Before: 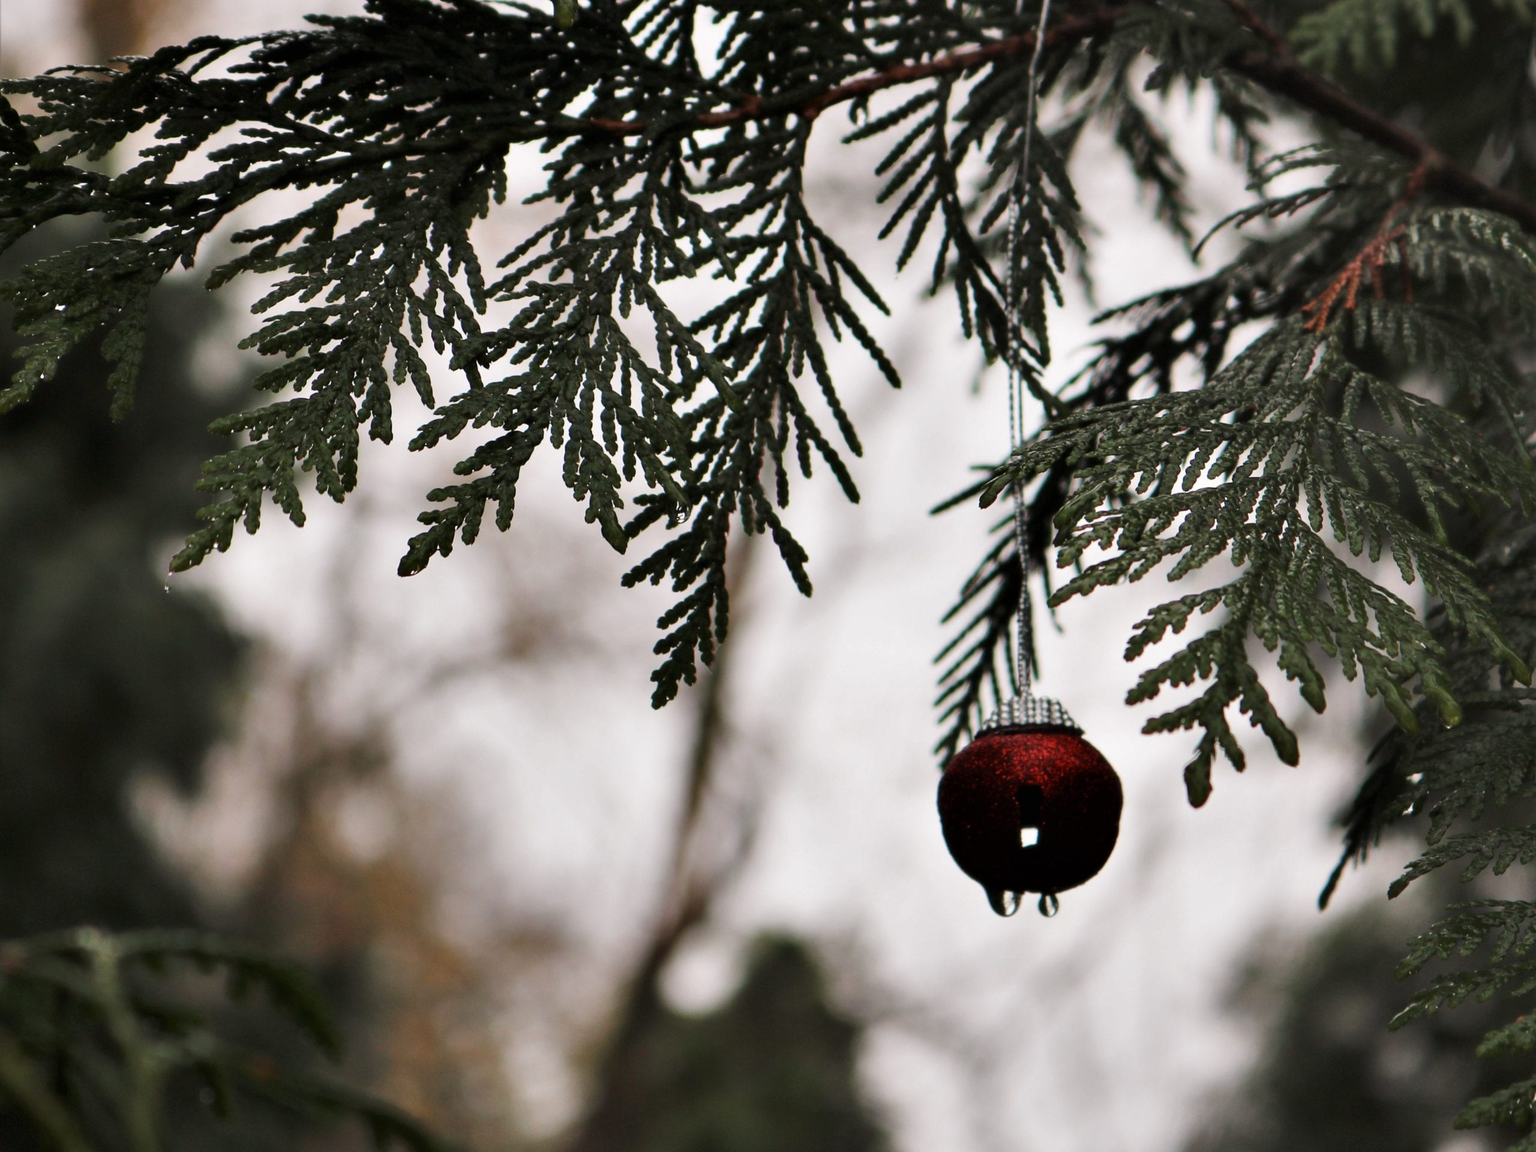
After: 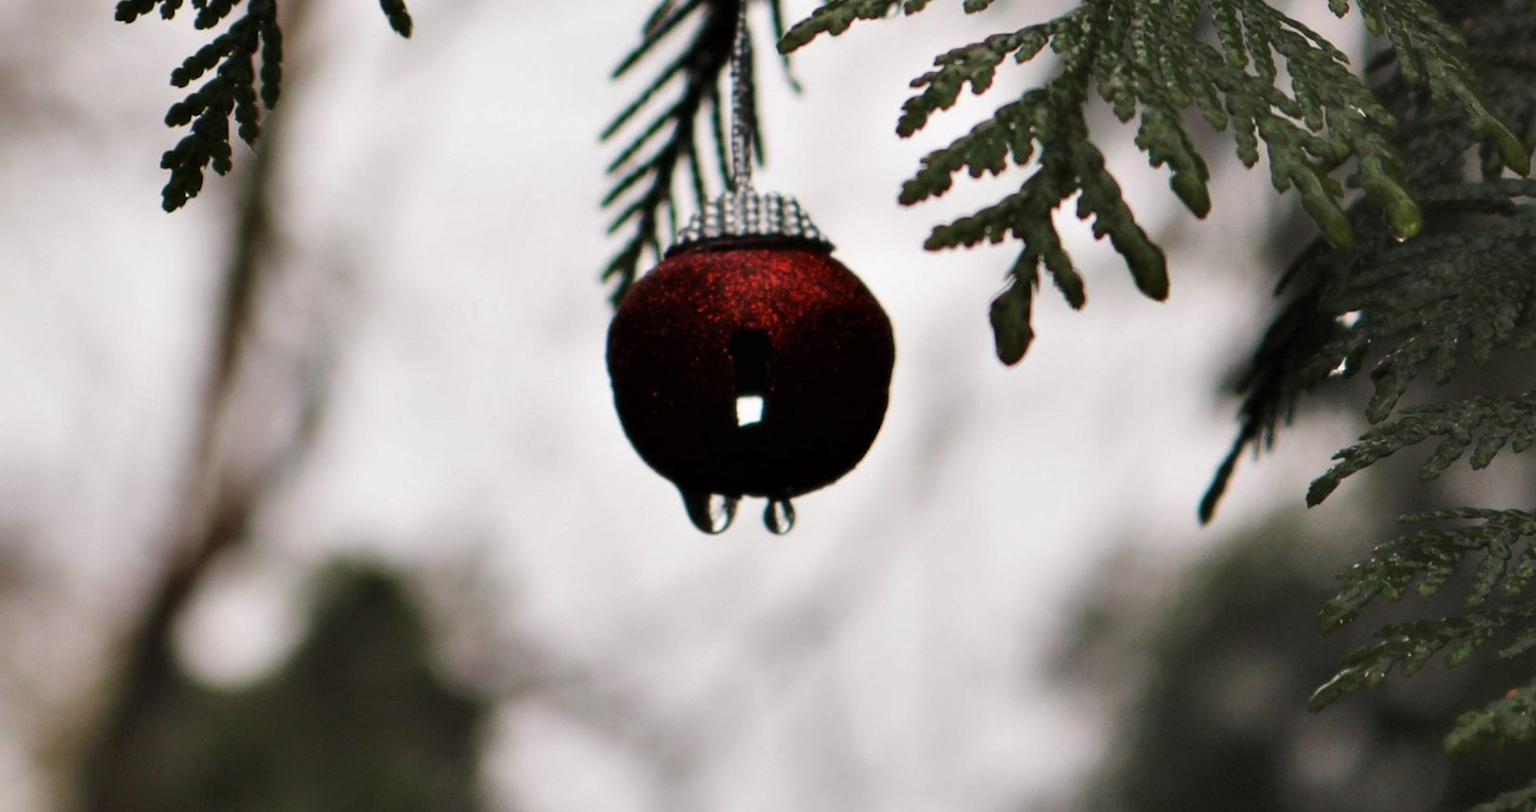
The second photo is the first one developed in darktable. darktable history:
crop and rotate: left 35.651%, top 49.748%, bottom 4.867%
